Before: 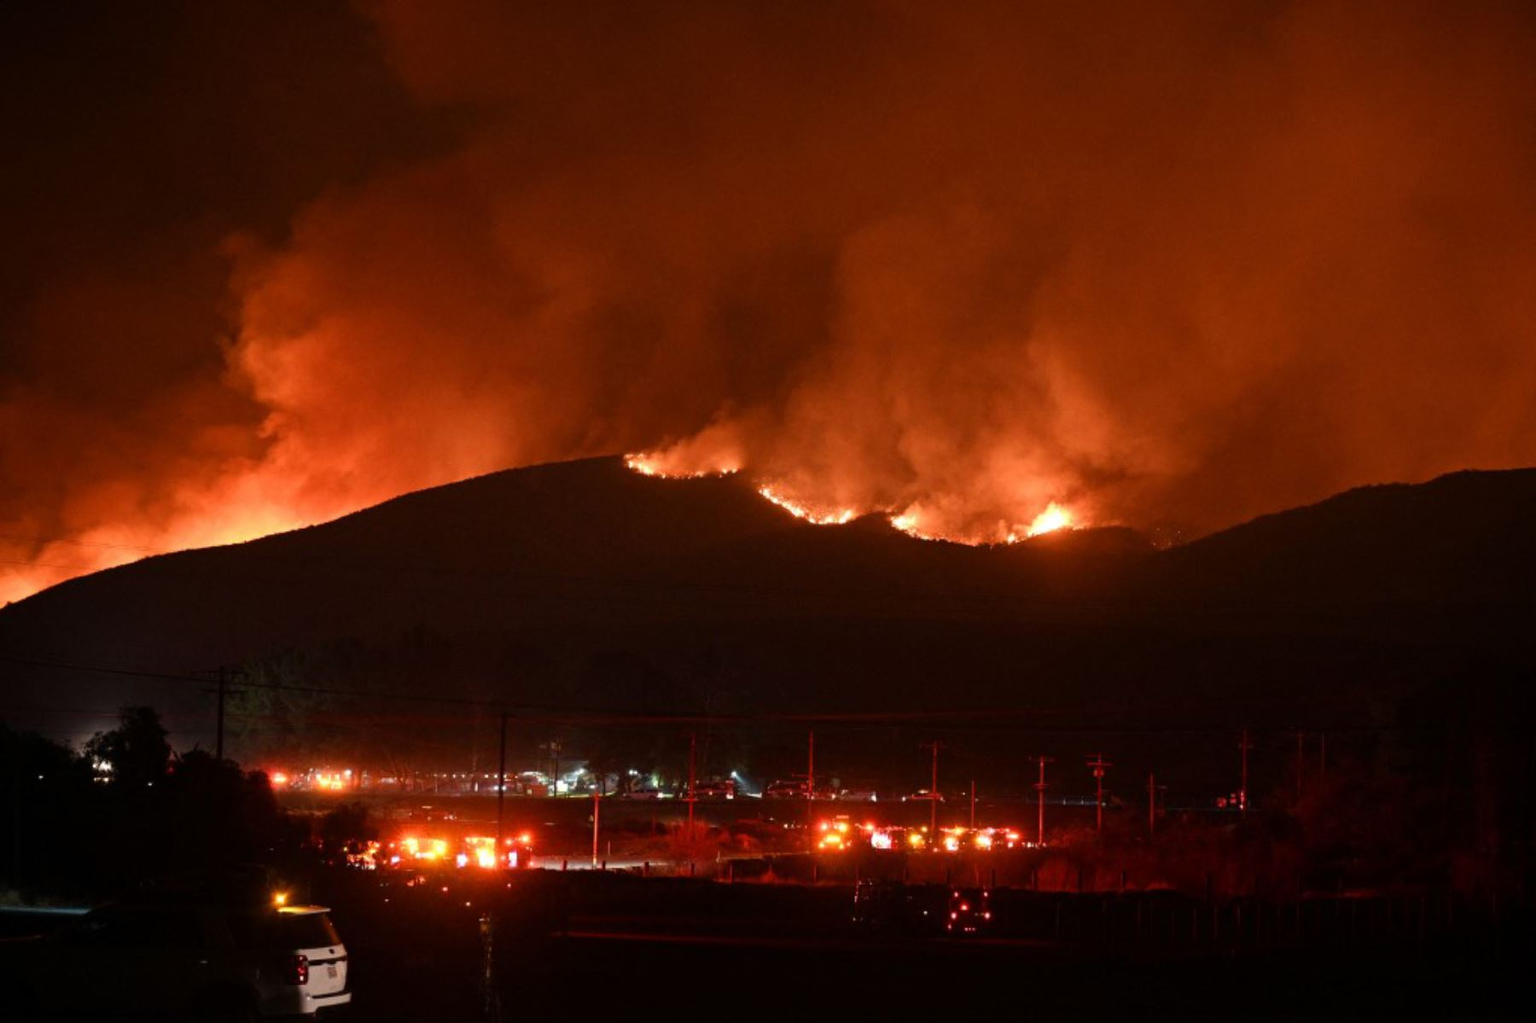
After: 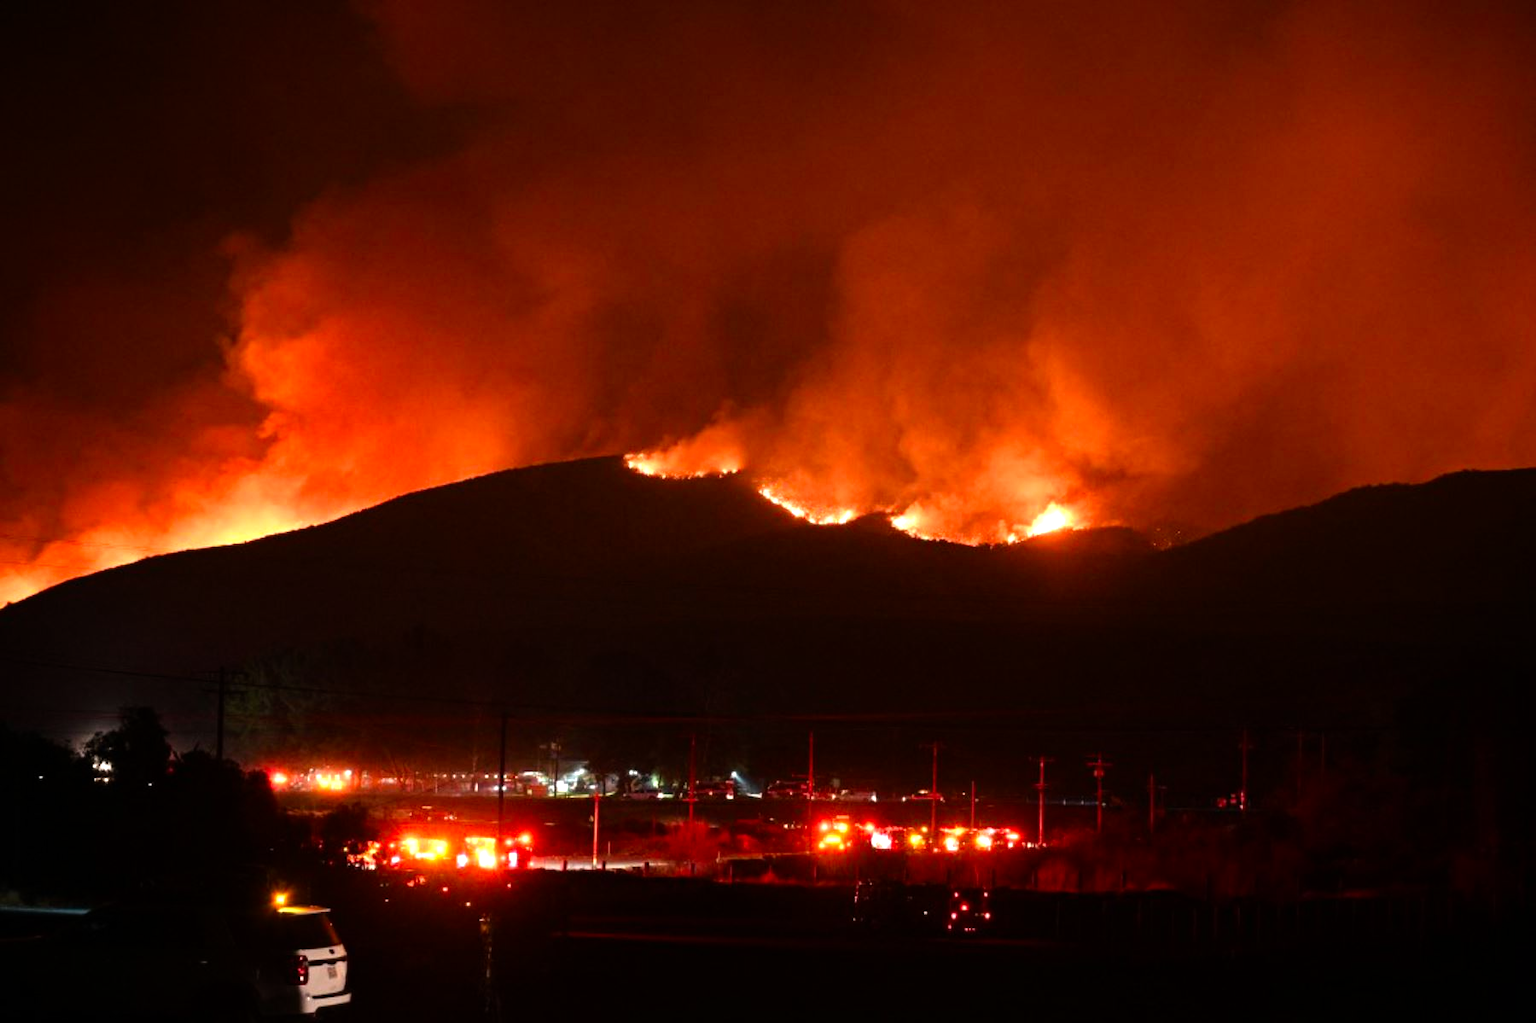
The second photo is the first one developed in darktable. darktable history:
contrast brightness saturation: contrast 0.043, saturation 0.16
tone equalizer: -8 EV -0.774 EV, -7 EV -0.683 EV, -6 EV -0.569 EV, -5 EV -0.372 EV, -3 EV 0.381 EV, -2 EV 0.6 EV, -1 EV 0.695 EV, +0 EV 0.723 EV
